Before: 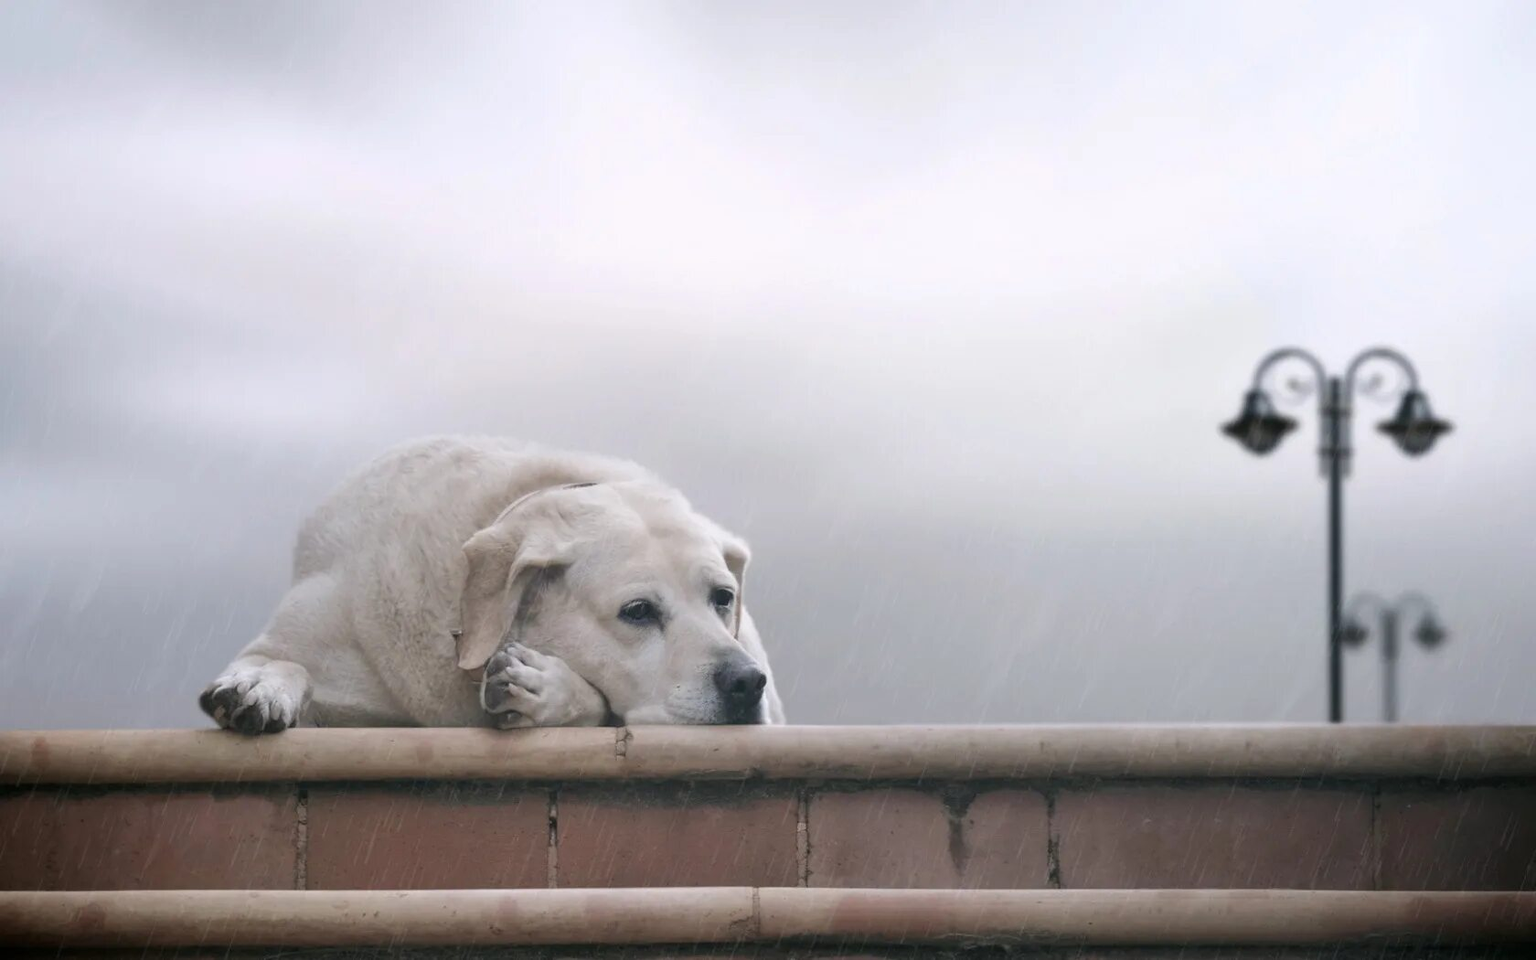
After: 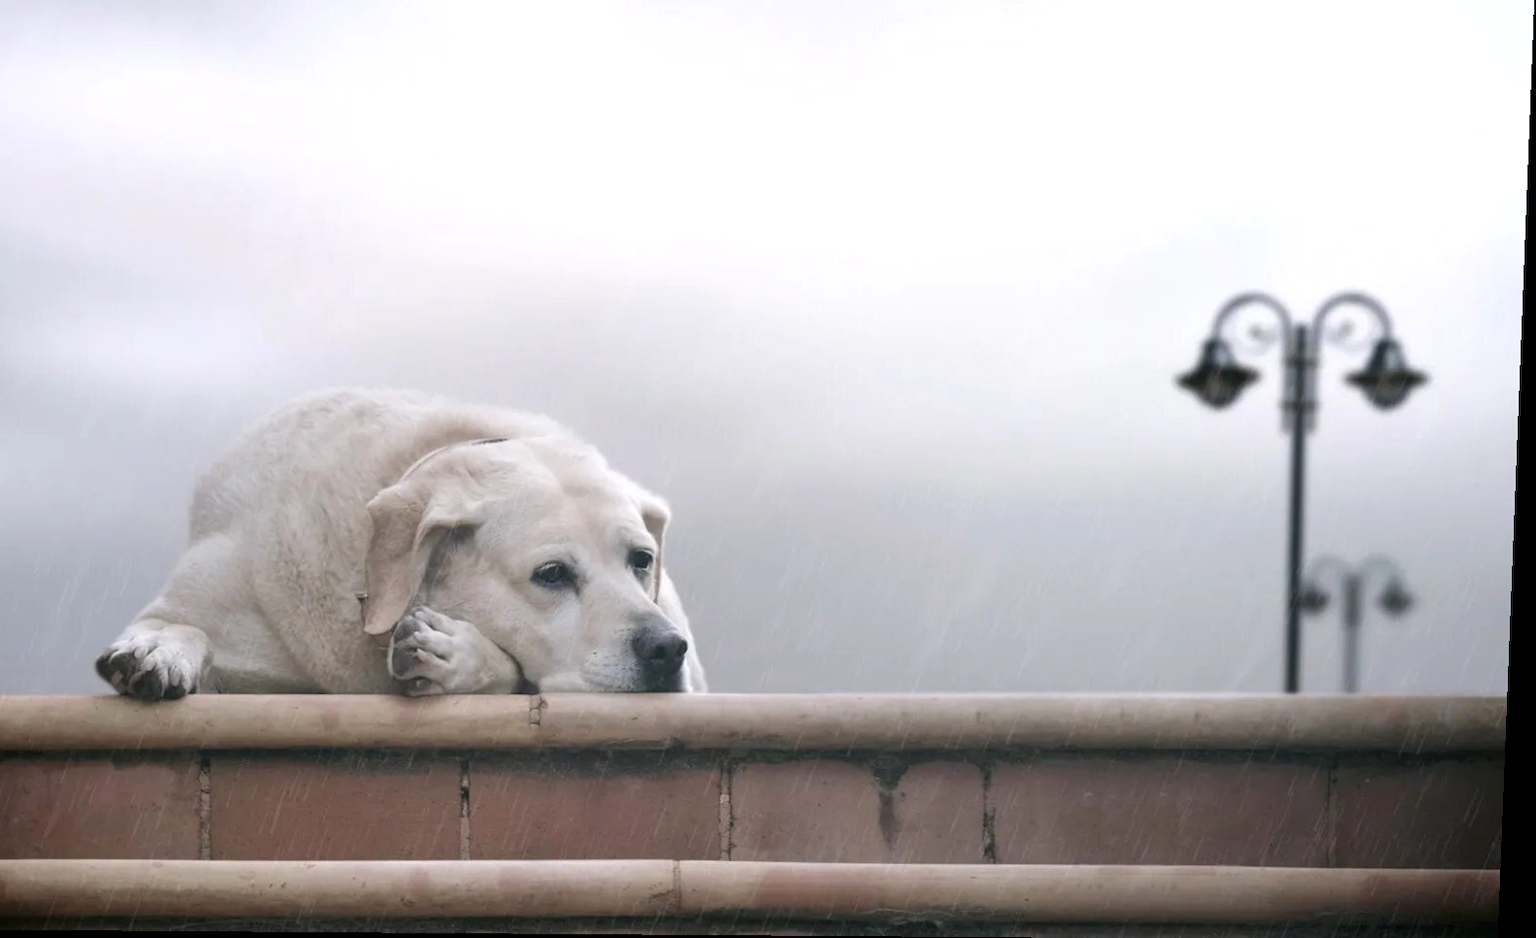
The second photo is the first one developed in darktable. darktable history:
crop and rotate: left 8.262%, top 9.226%
exposure: exposure 0.217 EV, compensate highlight preservation false
rotate and perspective: lens shift (vertical) 0.048, lens shift (horizontal) -0.024, automatic cropping off
